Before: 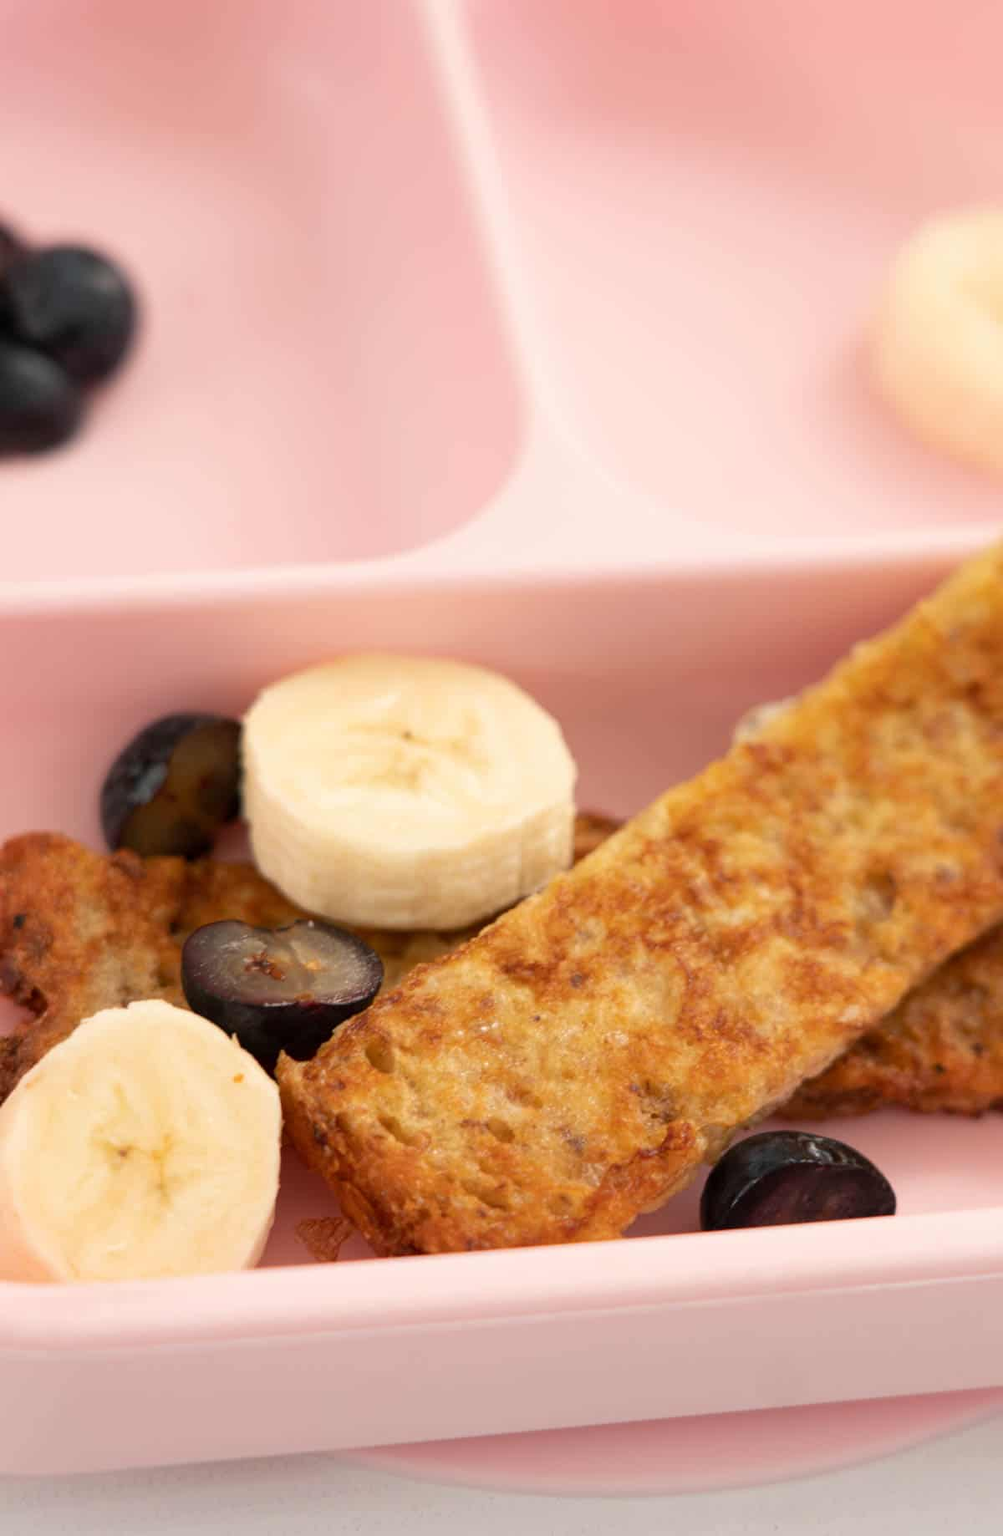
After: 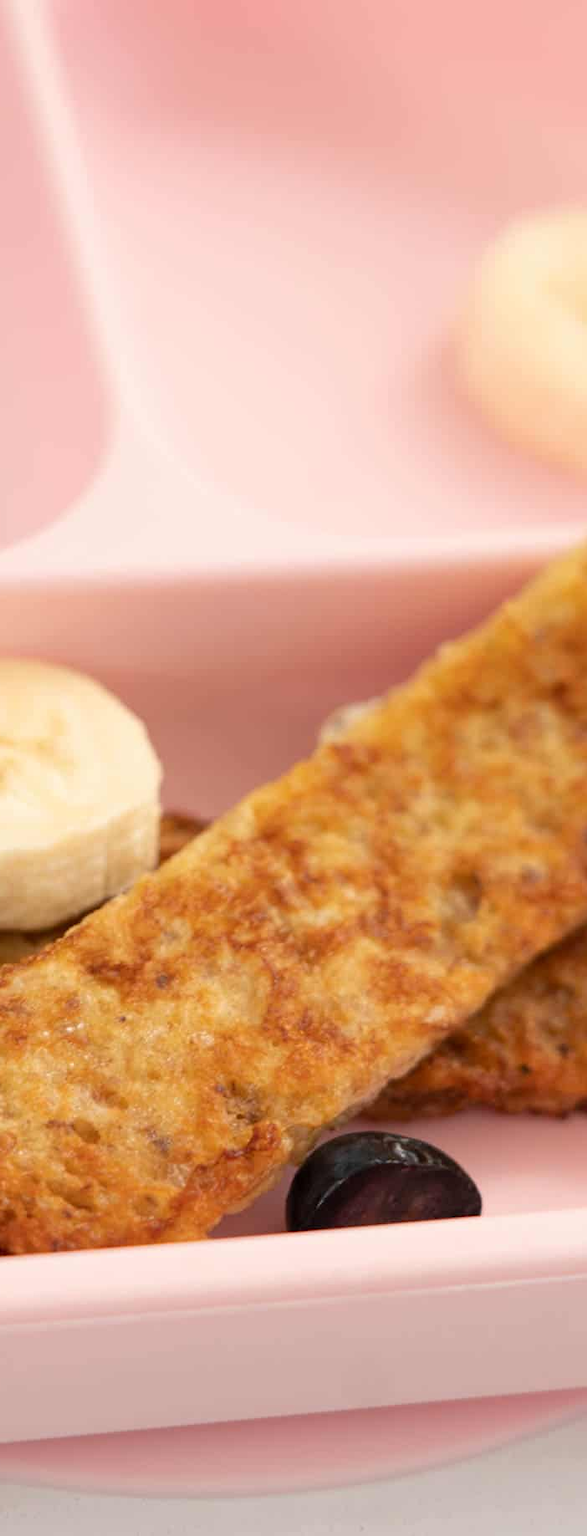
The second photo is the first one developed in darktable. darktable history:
crop: left 41.373%
